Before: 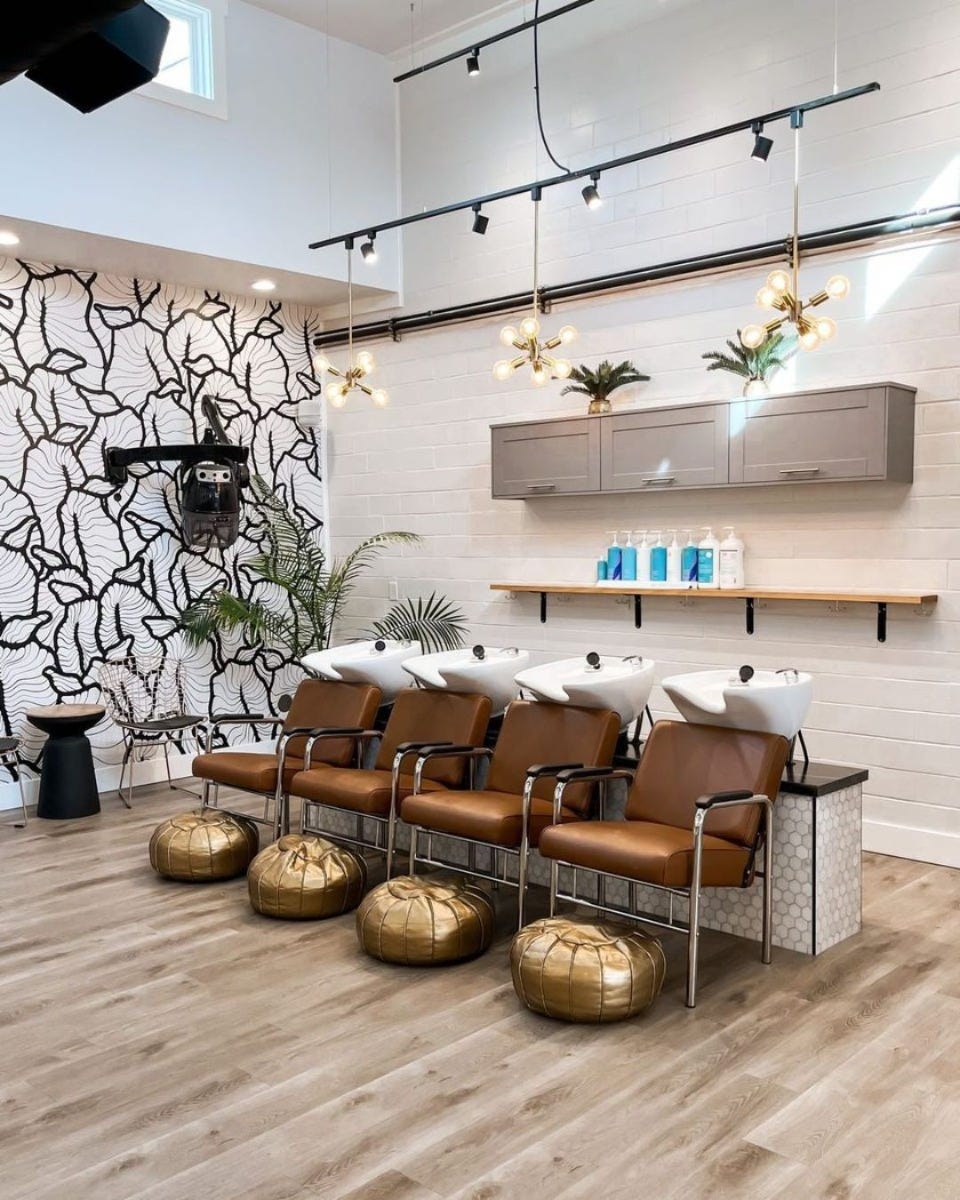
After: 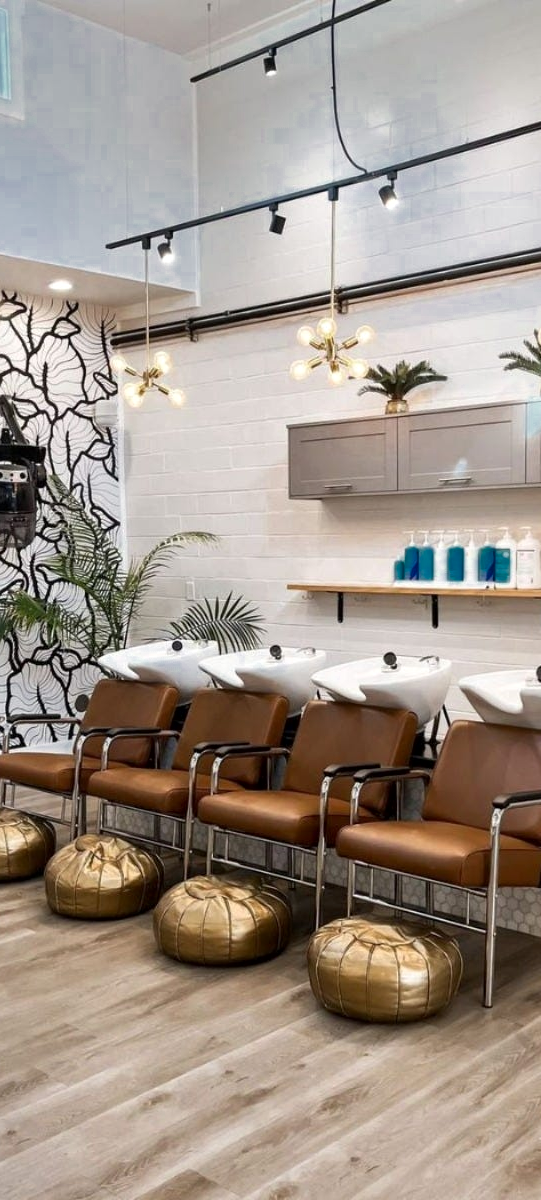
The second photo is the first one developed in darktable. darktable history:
local contrast: mode bilateral grid, contrast 21, coarseness 51, detail 119%, midtone range 0.2
color zones: curves: ch0 [(0, 0.497) (0.143, 0.5) (0.286, 0.5) (0.429, 0.483) (0.571, 0.116) (0.714, -0.006) (0.857, 0.28) (1, 0.497)]
crop: left 21.247%, right 22.331%
